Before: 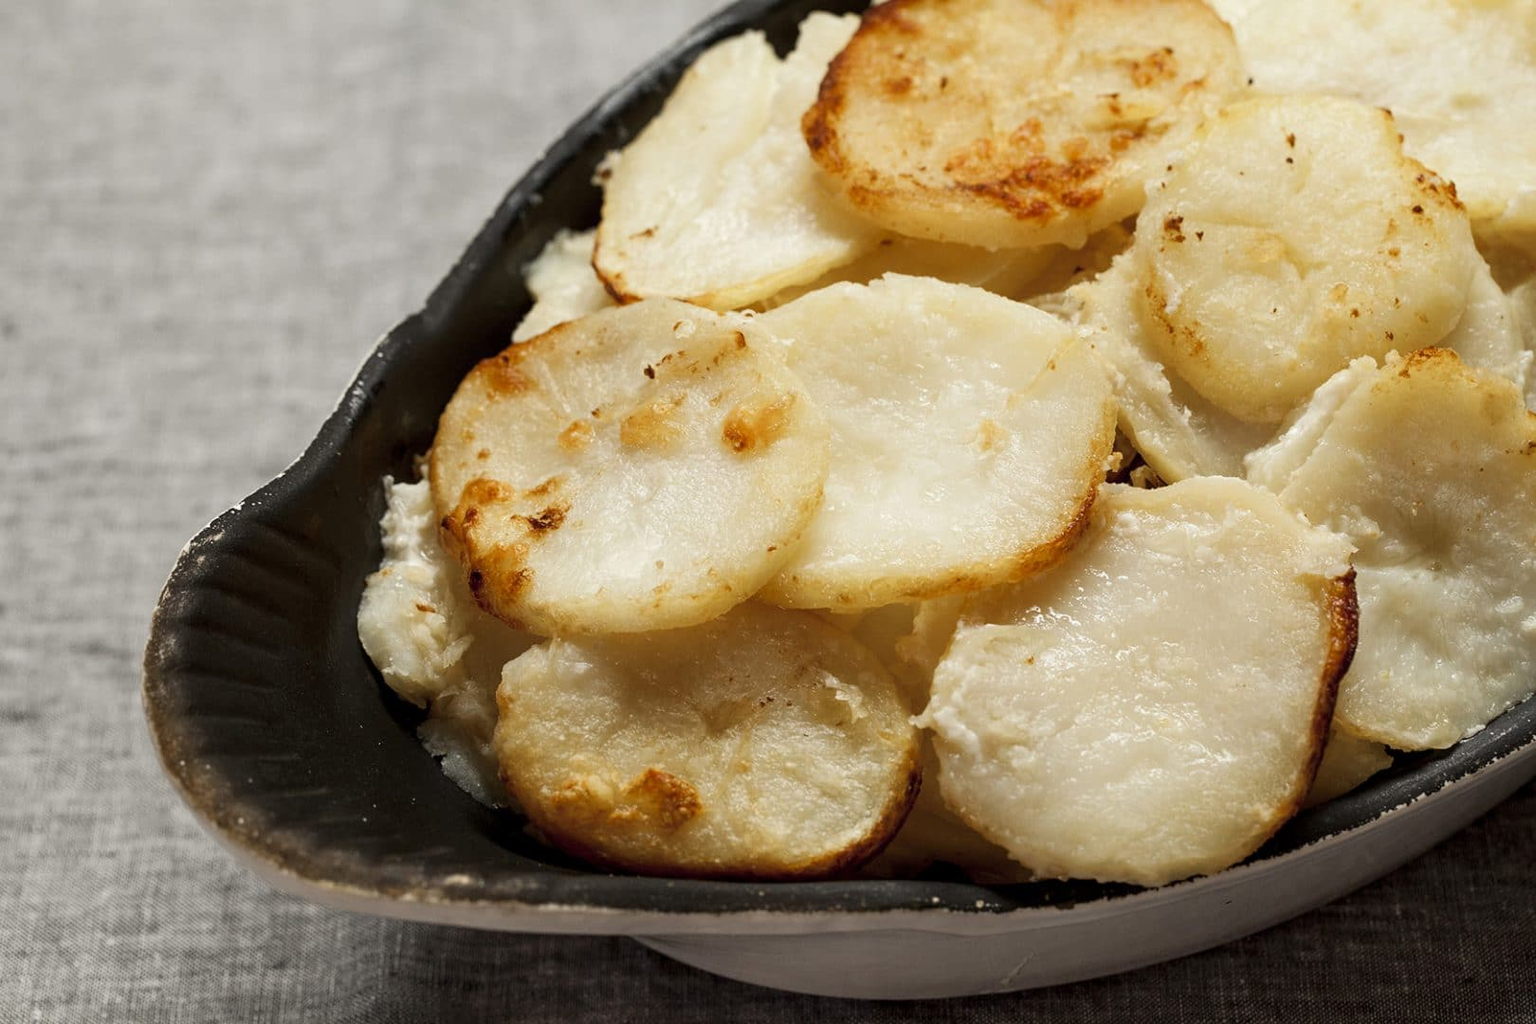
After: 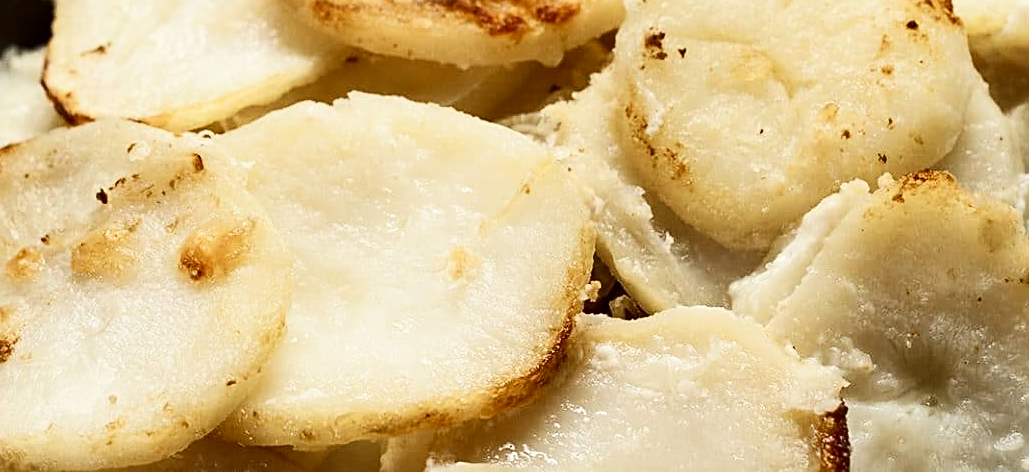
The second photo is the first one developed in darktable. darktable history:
crop: left 36.024%, top 18.16%, right 0.409%, bottom 38.13%
contrast brightness saturation: contrast 0.283
sharpen: on, module defaults
